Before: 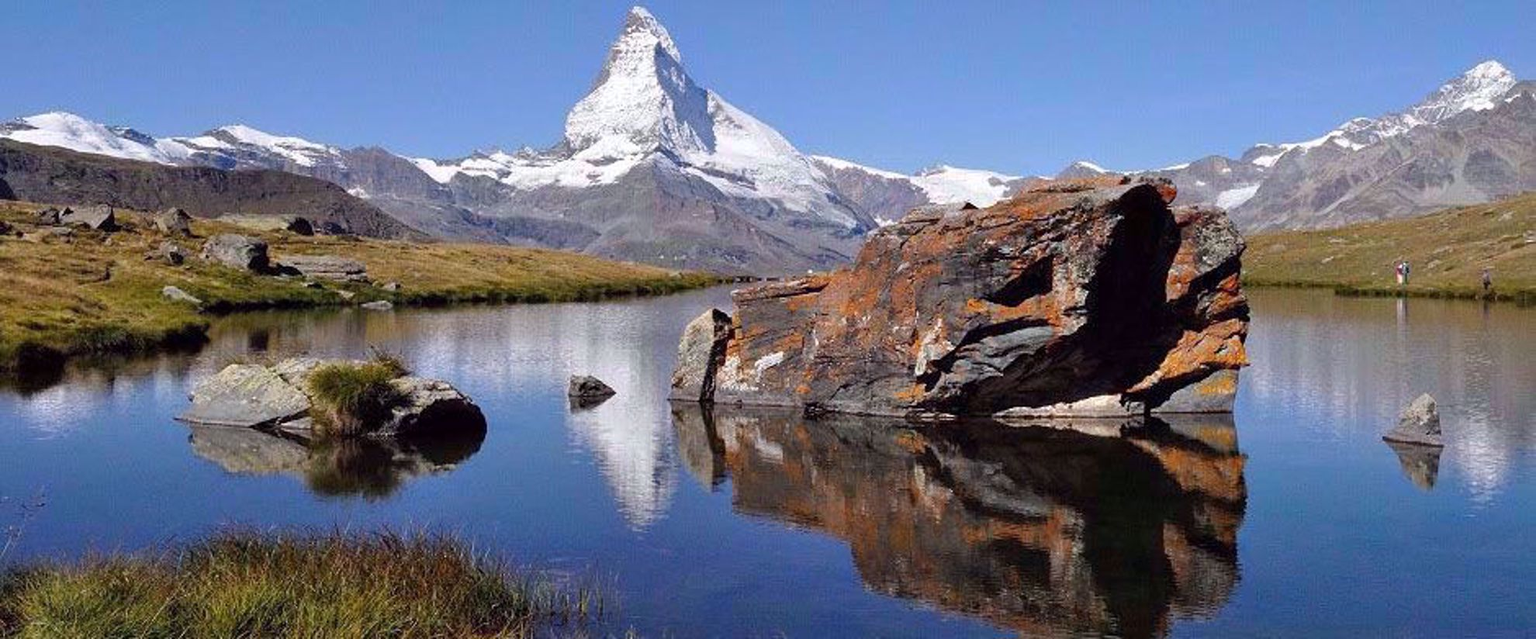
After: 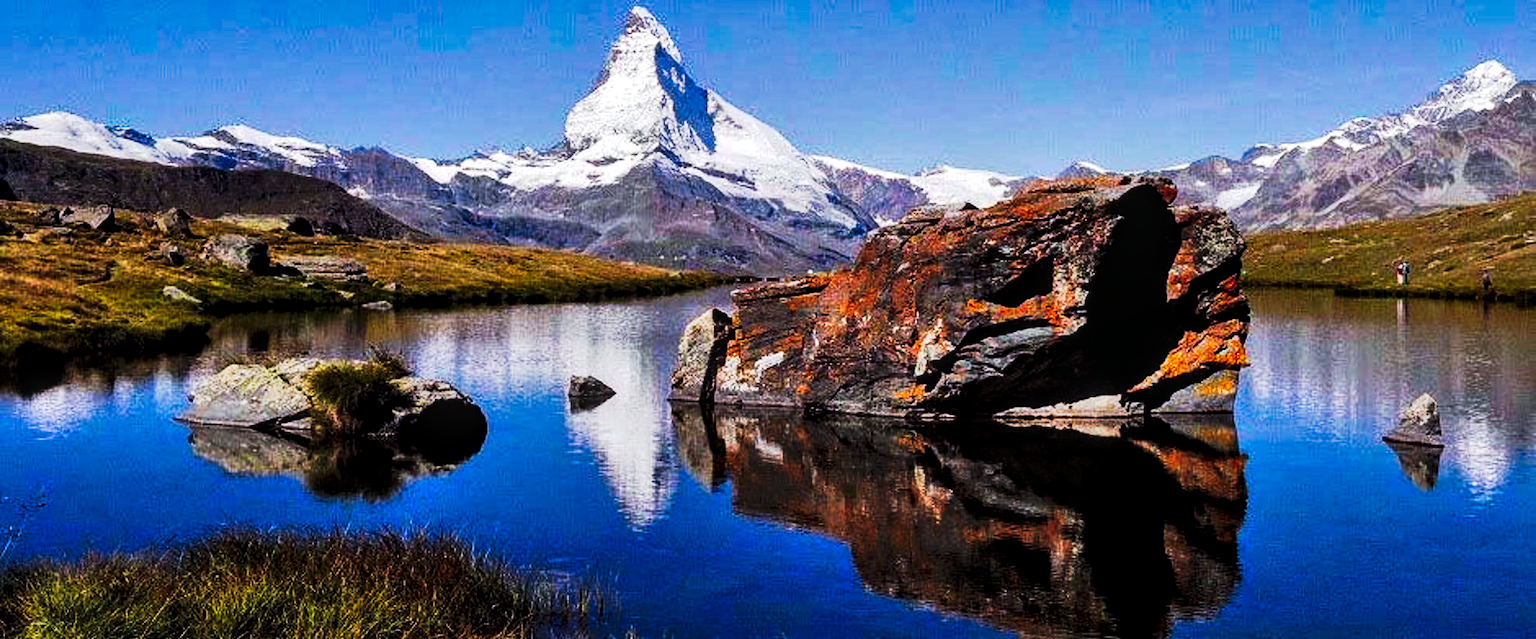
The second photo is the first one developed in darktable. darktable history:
tone curve: curves: ch0 [(0, 0) (0.003, 0.005) (0.011, 0.006) (0.025, 0.004) (0.044, 0.004) (0.069, 0.007) (0.1, 0.014) (0.136, 0.018) (0.177, 0.034) (0.224, 0.065) (0.277, 0.089) (0.335, 0.143) (0.399, 0.219) (0.468, 0.327) (0.543, 0.455) (0.623, 0.63) (0.709, 0.786) (0.801, 0.87) (0.898, 0.922) (1, 1)], preserve colors none
local contrast: on, module defaults
shadows and highlights: shadows 40, highlights -54, highlights color adjustment 46%, low approximation 0.01, soften with gaussian
